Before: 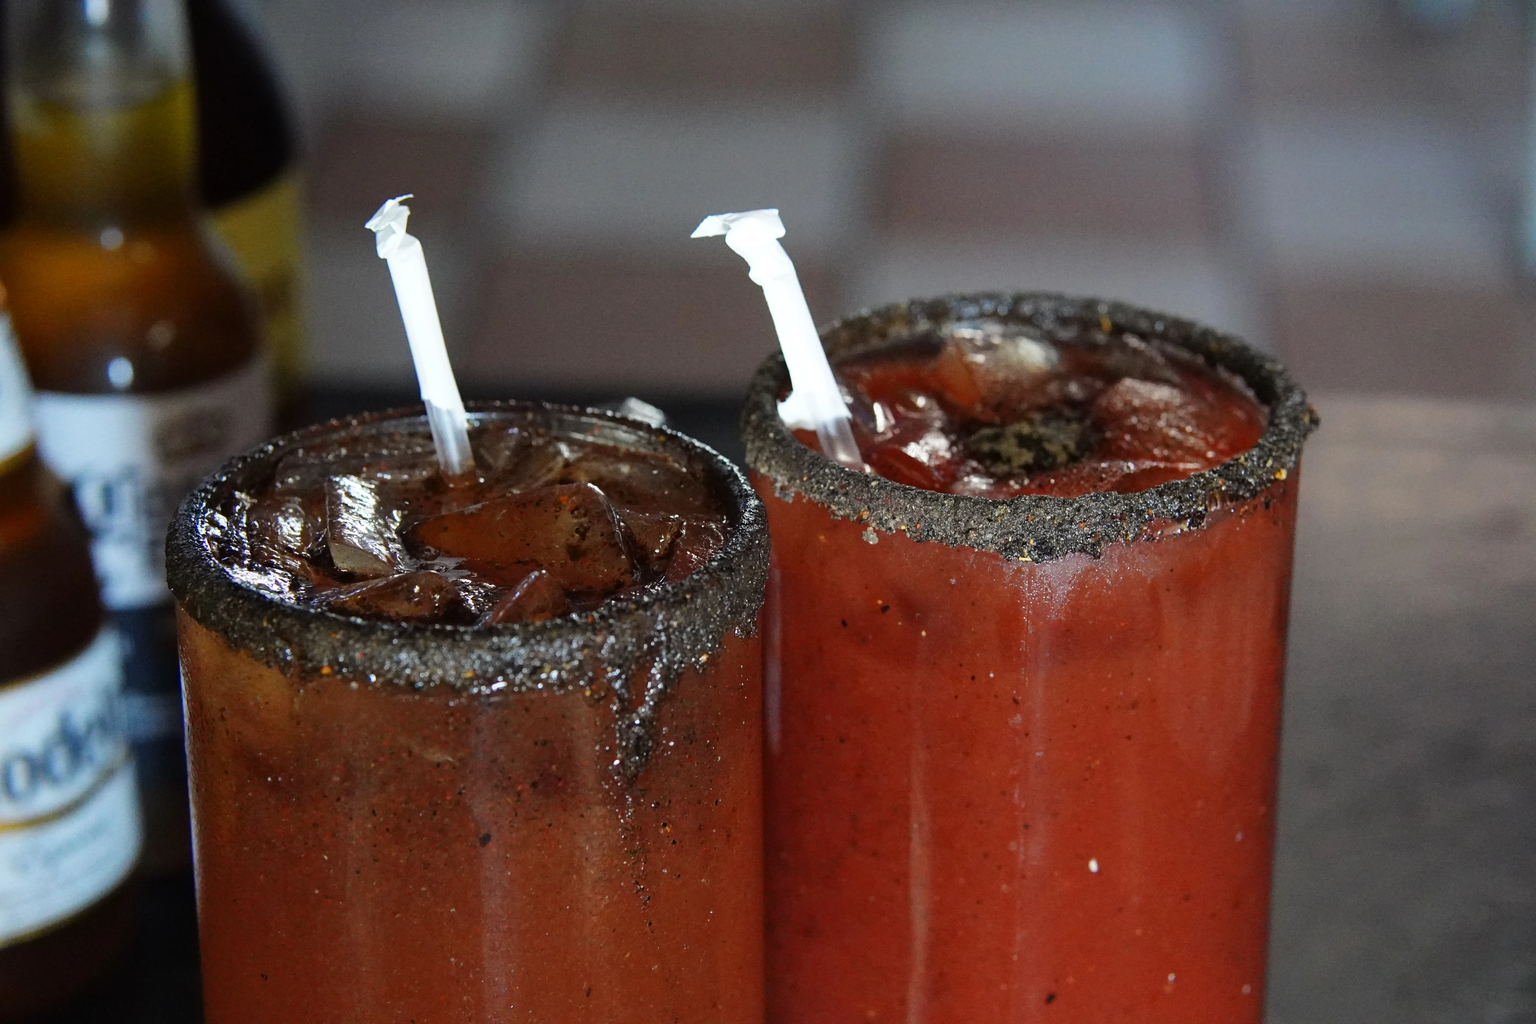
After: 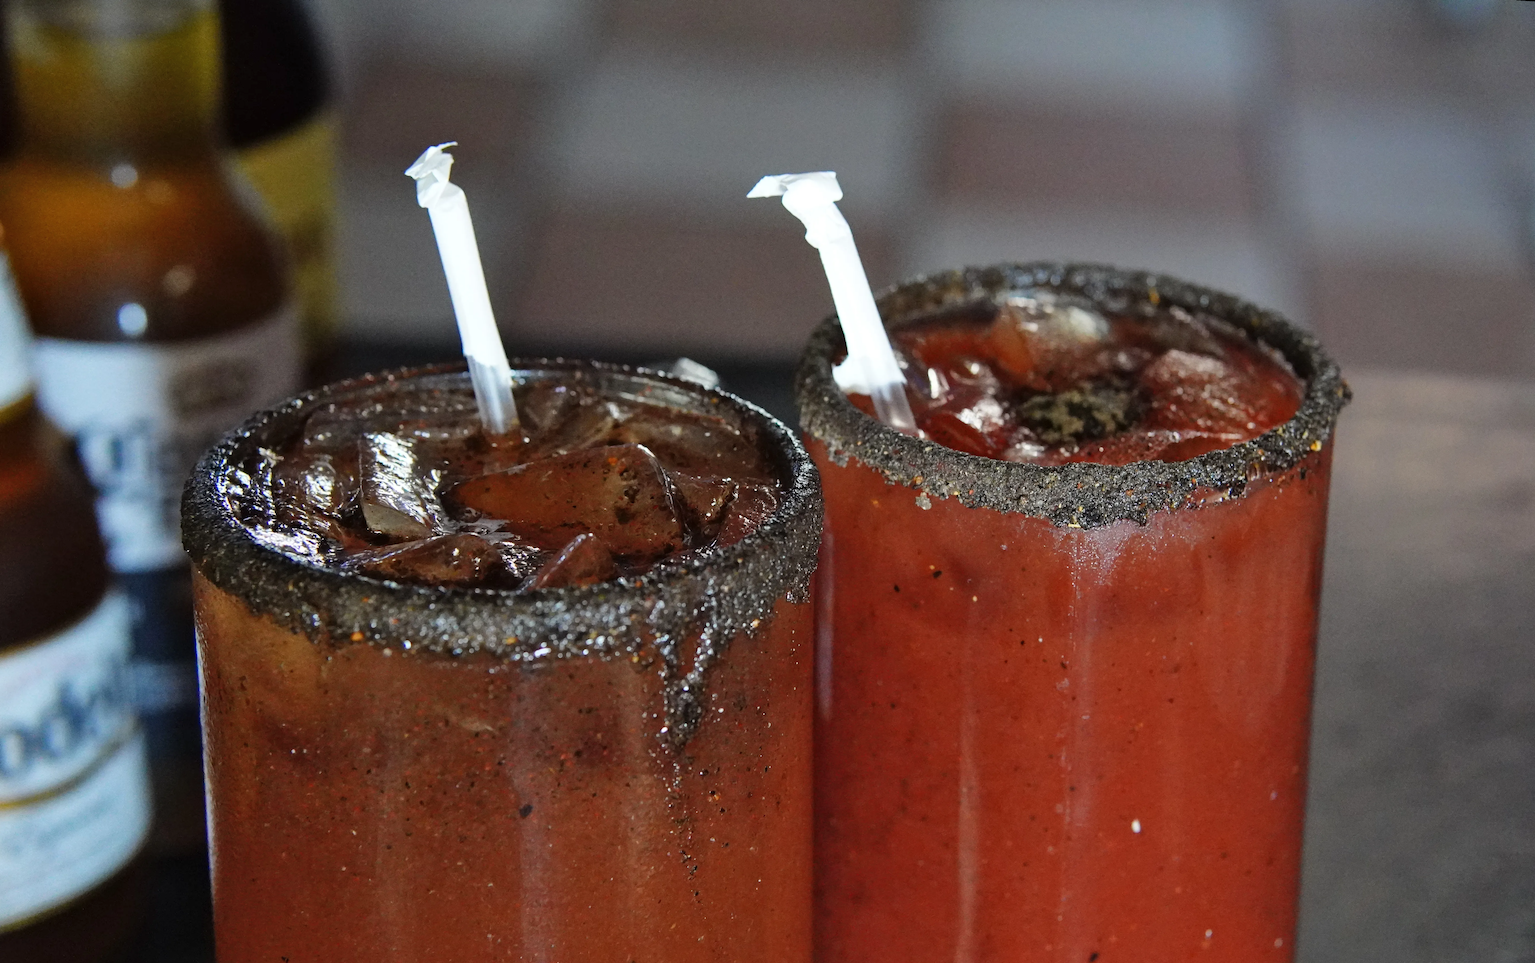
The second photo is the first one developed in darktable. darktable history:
rotate and perspective: rotation 0.679°, lens shift (horizontal) 0.136, crop left 0.009, crop right 0.991, crop top 0.078, crop bottom 0.95
shadows and highlights: shadows 37.27, highlights -28.18, soften with gaussian
